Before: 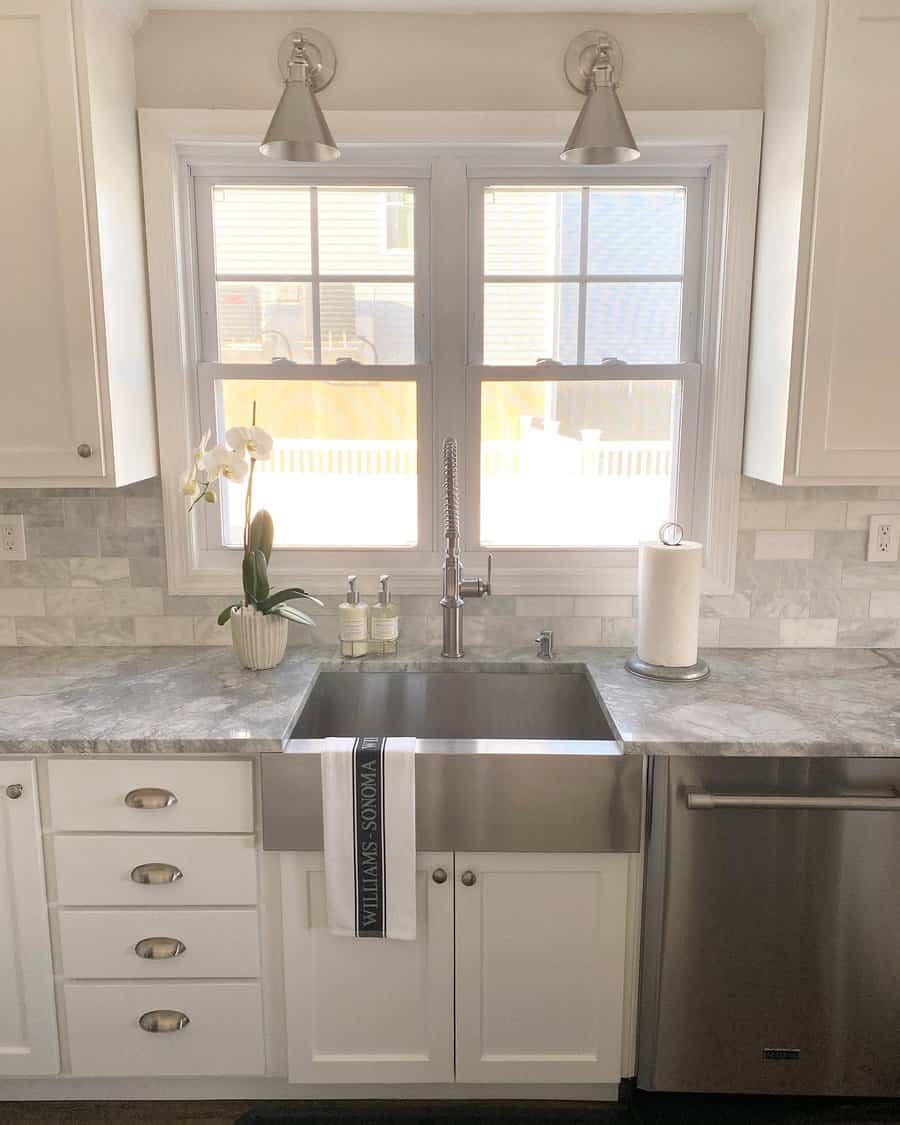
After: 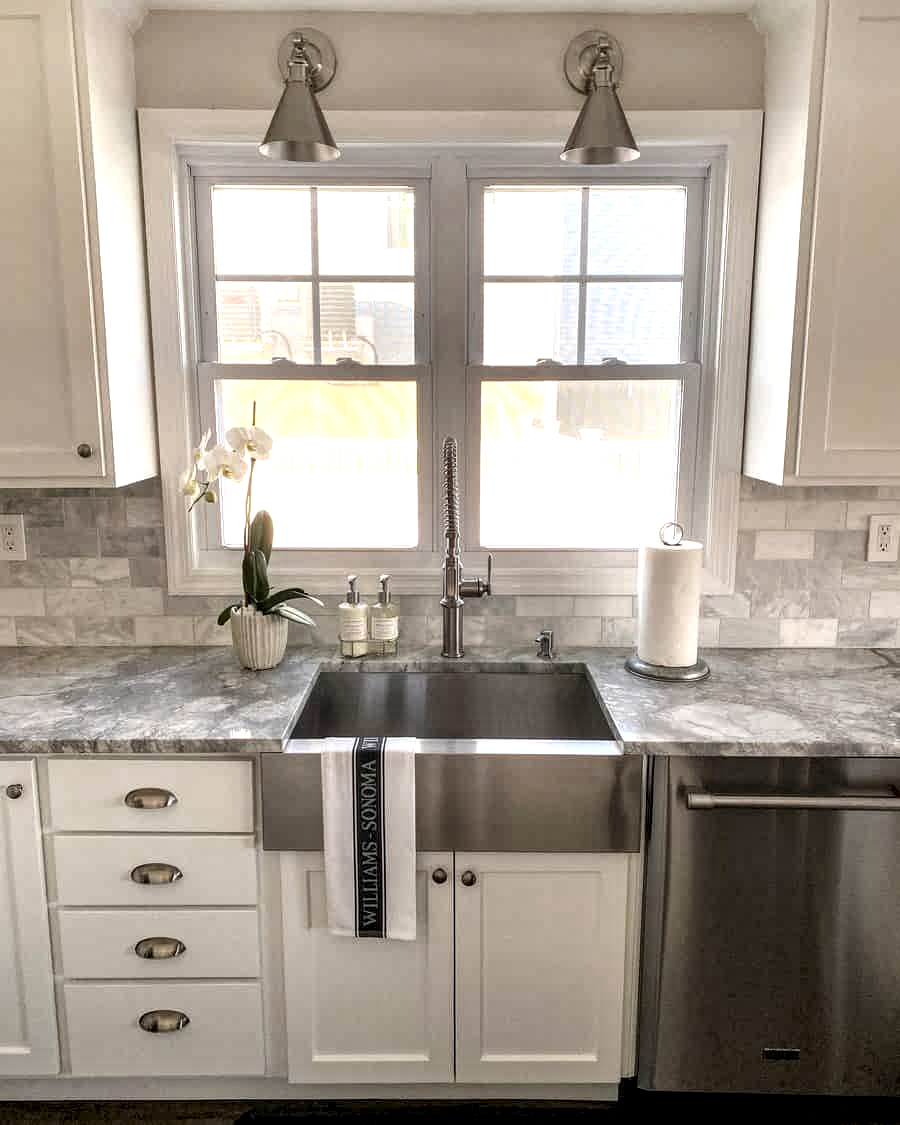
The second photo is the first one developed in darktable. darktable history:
local contrast: highlights 21%, detail 198%
